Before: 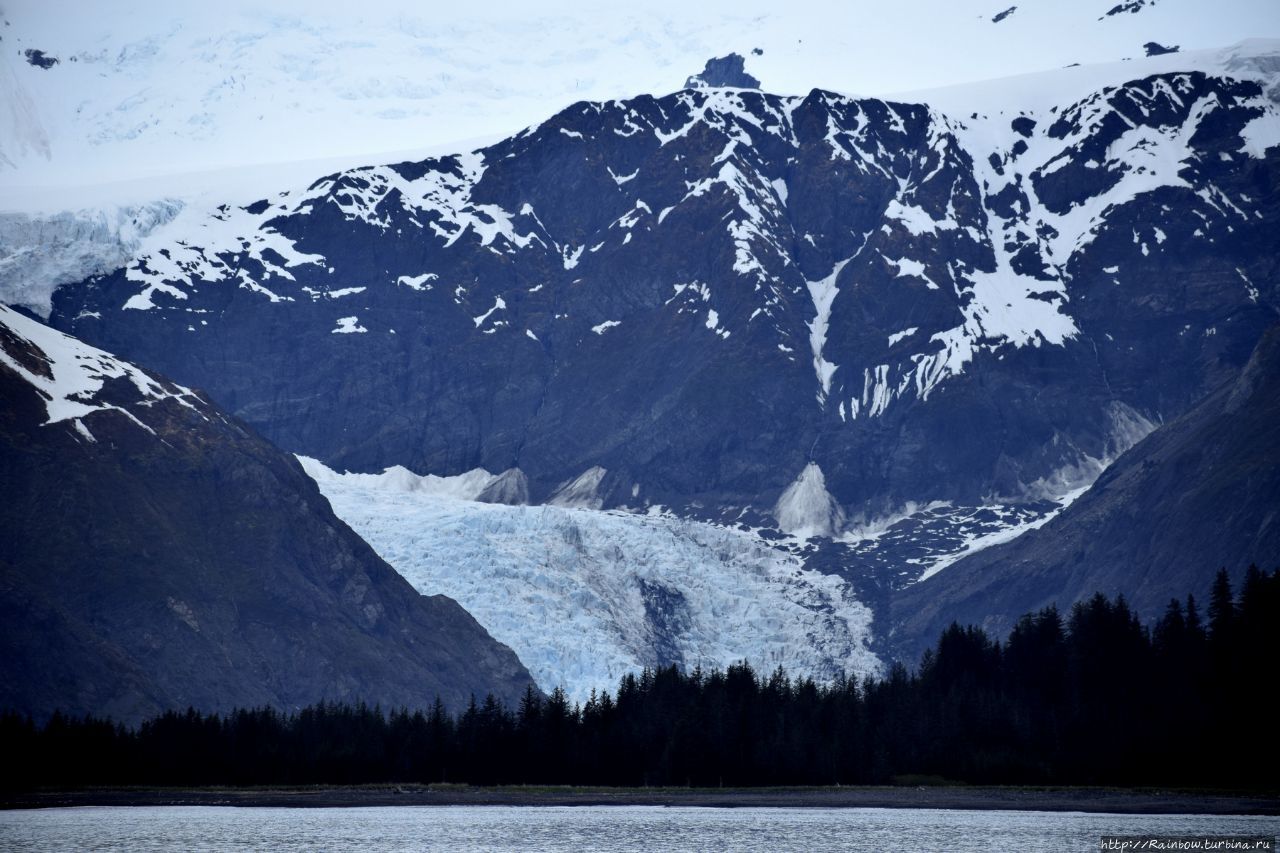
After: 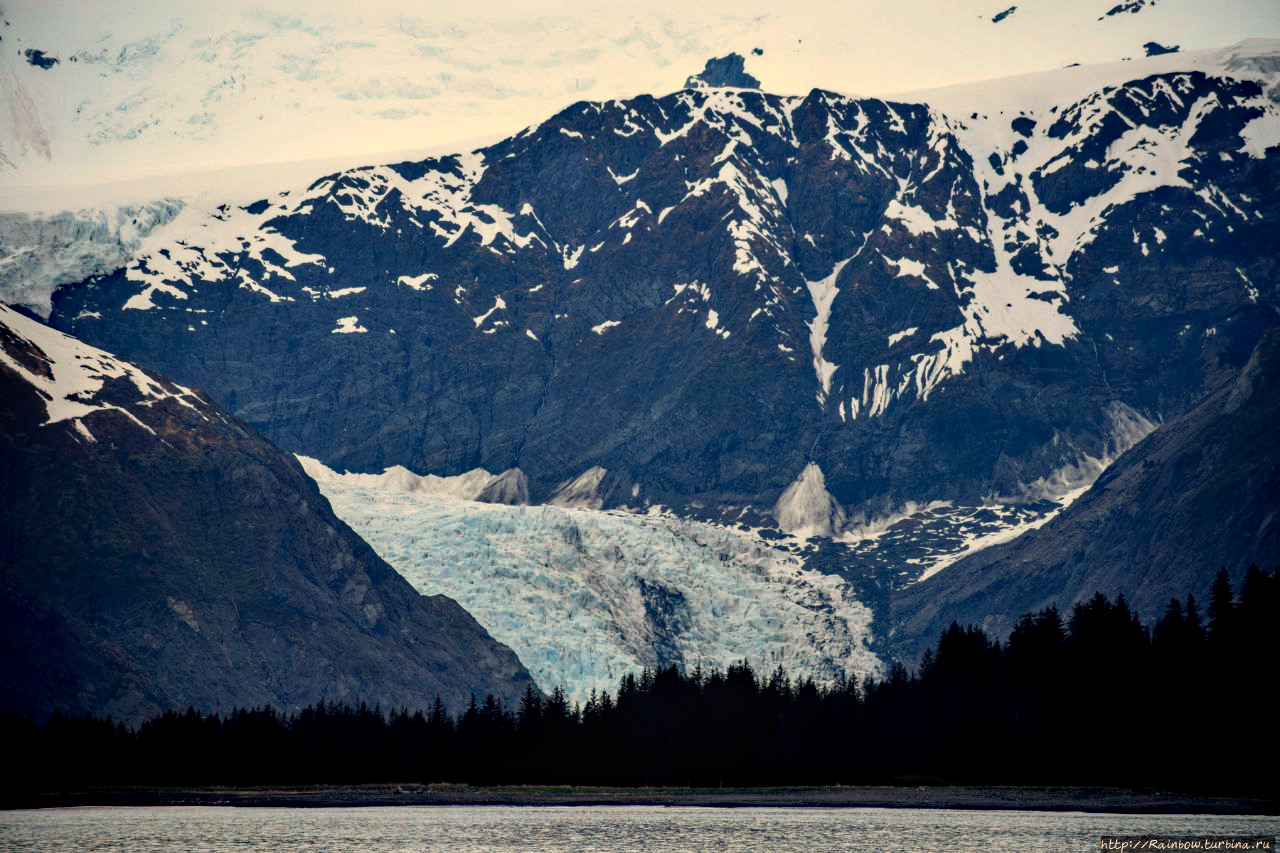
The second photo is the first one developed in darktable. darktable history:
local contrast: on, module defaults
white balance: red 1.138, green 0.996, blue 0.812
haze removal: strength 0.29, distance 0.25, compatibility mode true, adaptive false
